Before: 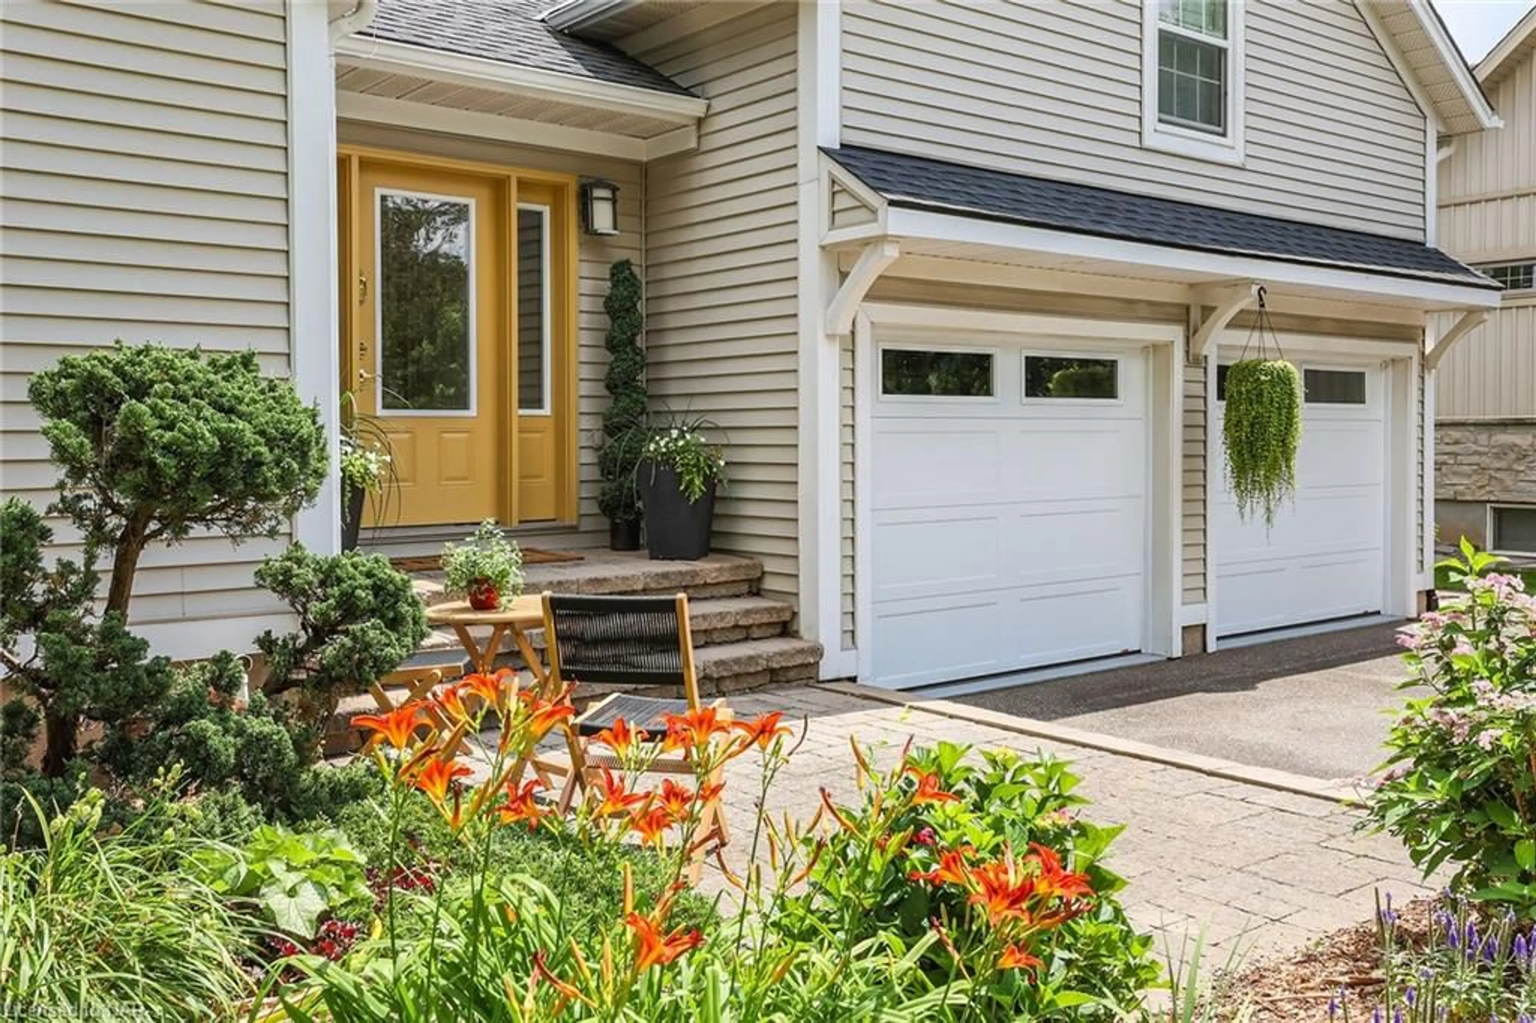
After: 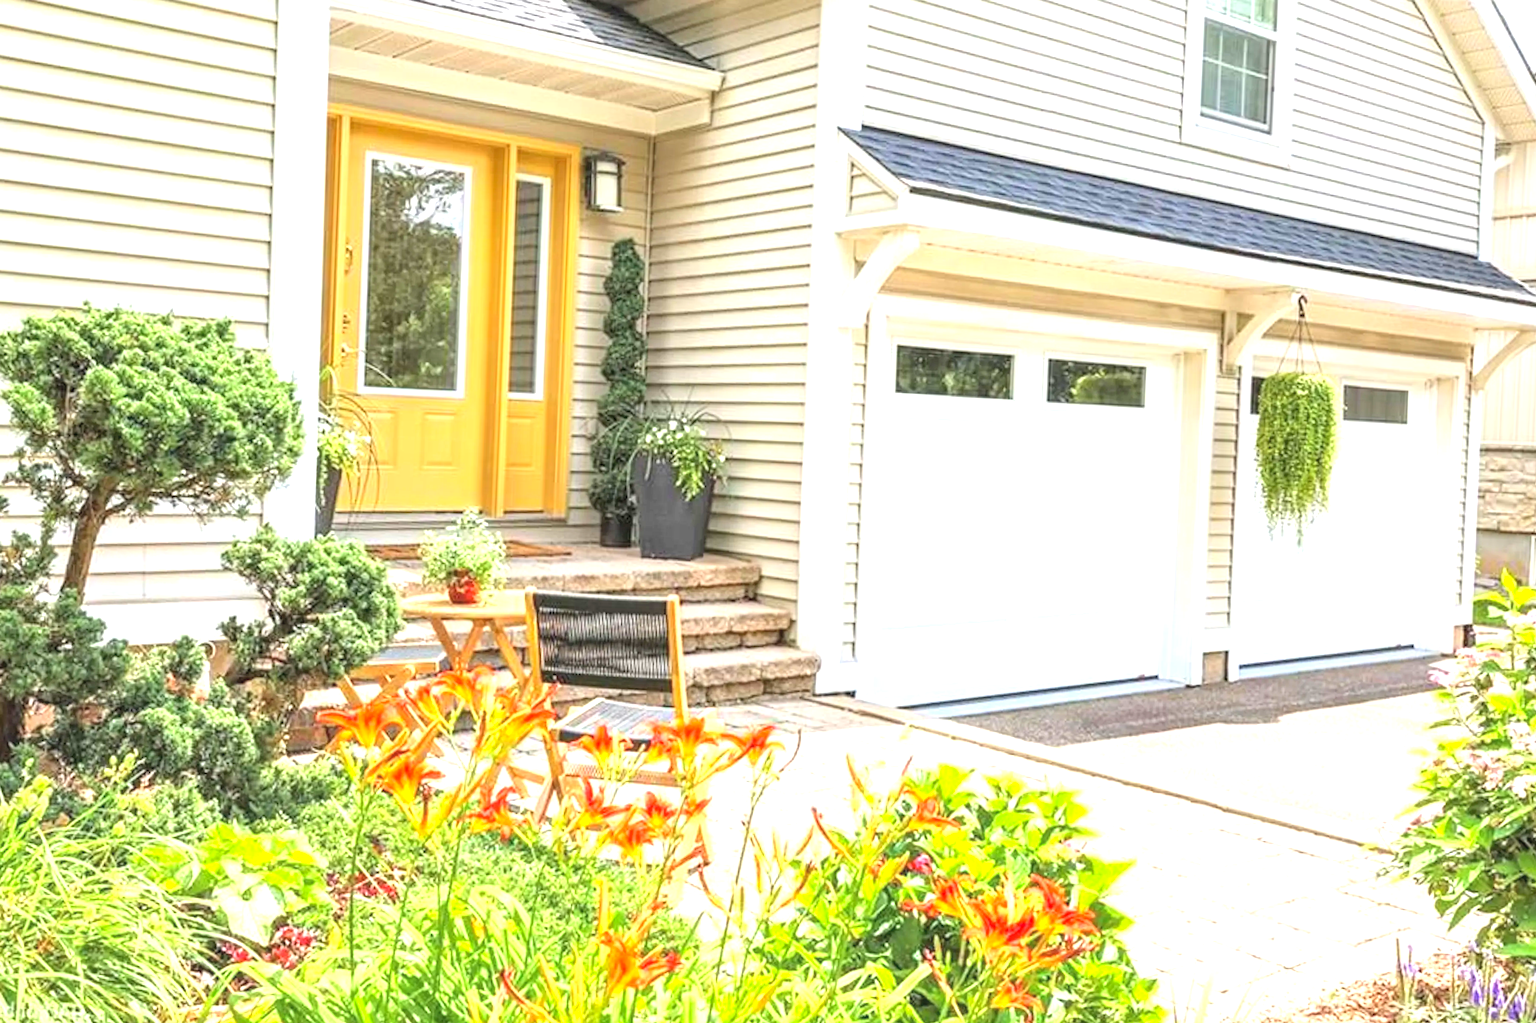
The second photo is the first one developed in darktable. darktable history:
local contrast: on, module defaults
exposure: black level correction 0, exposure 1.476 EV, compensate exposure bias true, compensate highlight preservation false
contrast brightness saturation: contrast 0.103, brightness 0.301, saturation 0.15
crop and rotate: angle -2.39°
